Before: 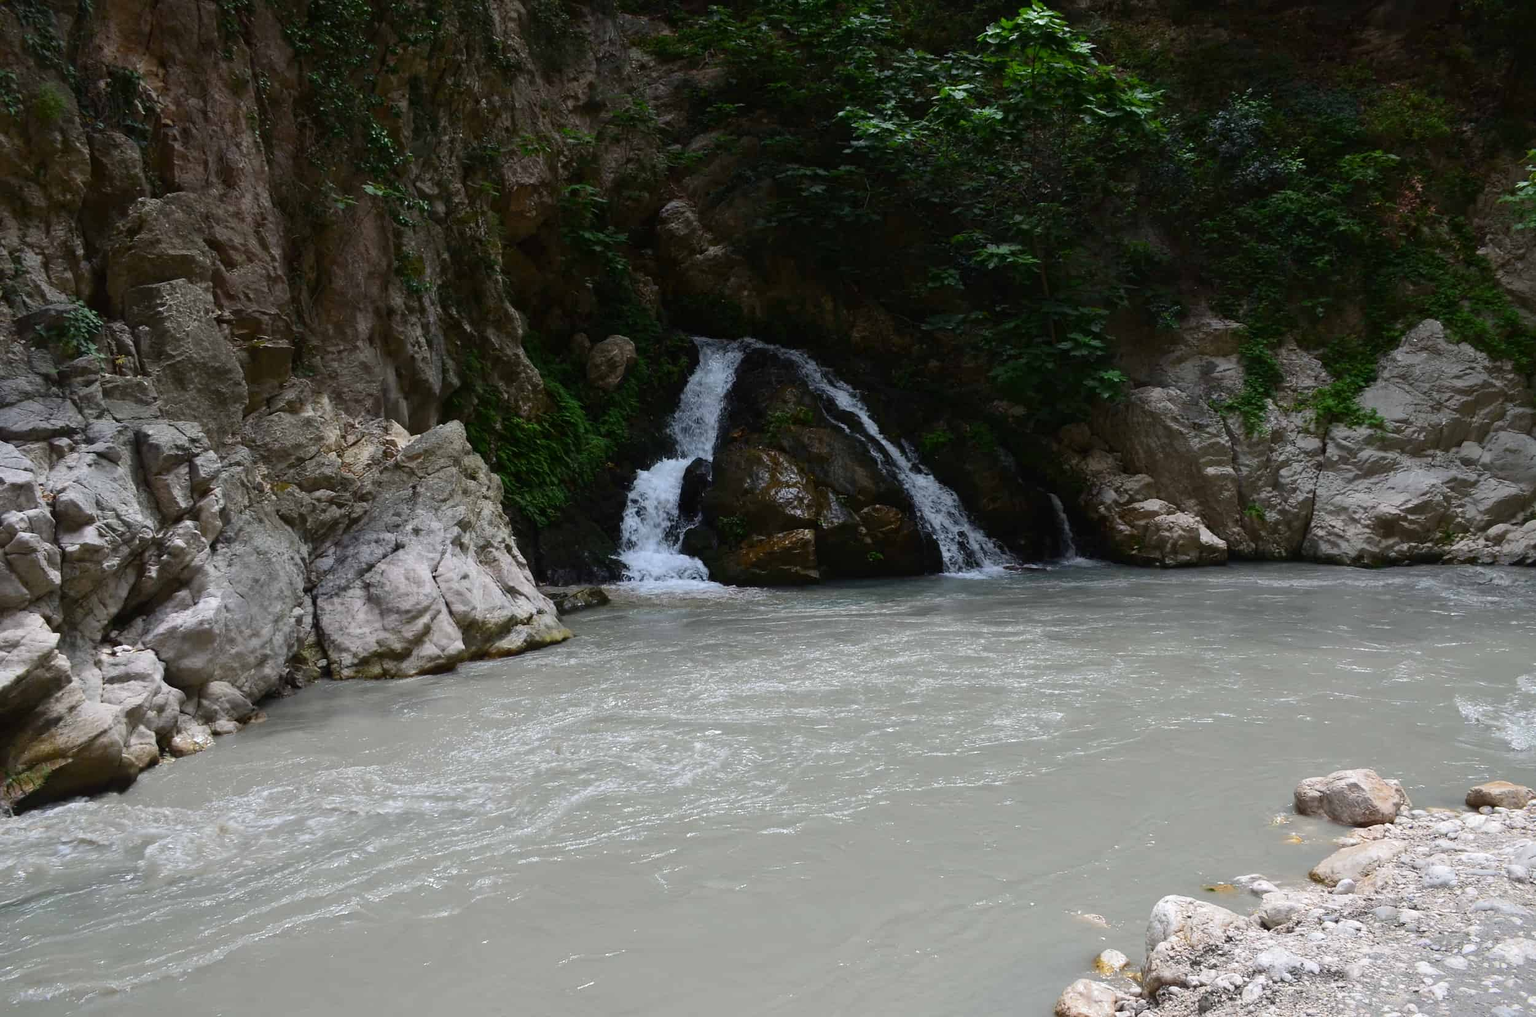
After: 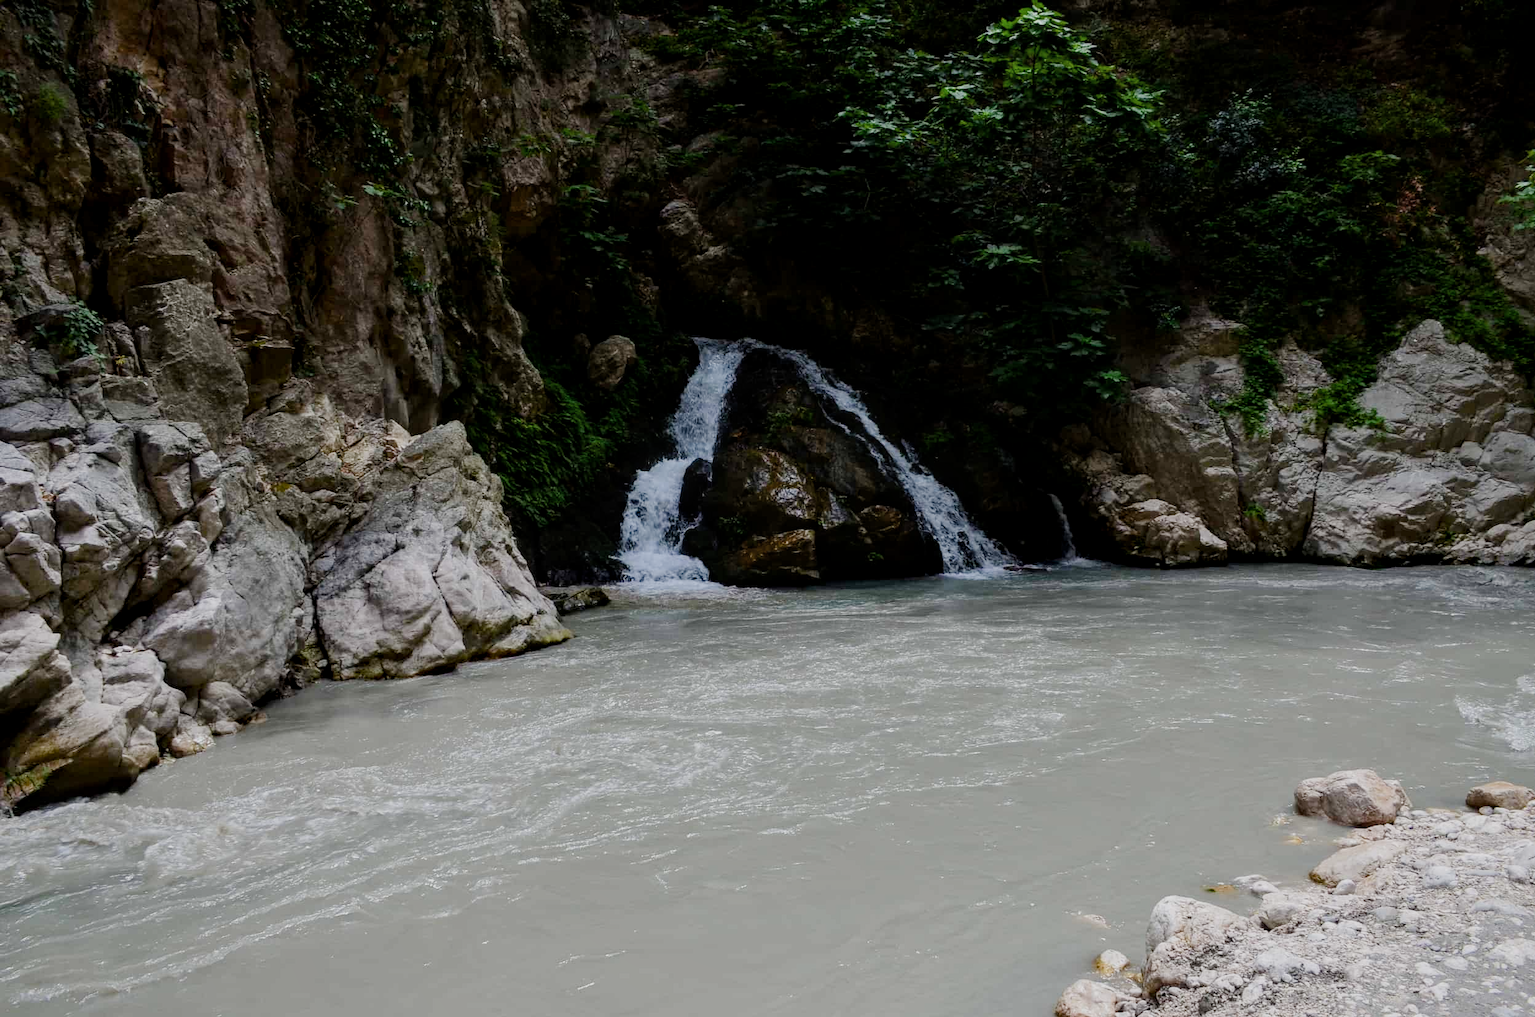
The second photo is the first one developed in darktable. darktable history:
filmic rgb: black relative exposure -7.65 EV, white relative exposure 4.56 EV, threshold 5.99 EV, hardness 3.61, enable highlight reconstruction true
local contrast: on, module defaults
color balance rgb: perceptual saturation grading › global saturation 20%, perceptual saturation grading › highlights -50.171%, perceptual saturation grading › shadows 30.299%, global vibrance 14.958%
